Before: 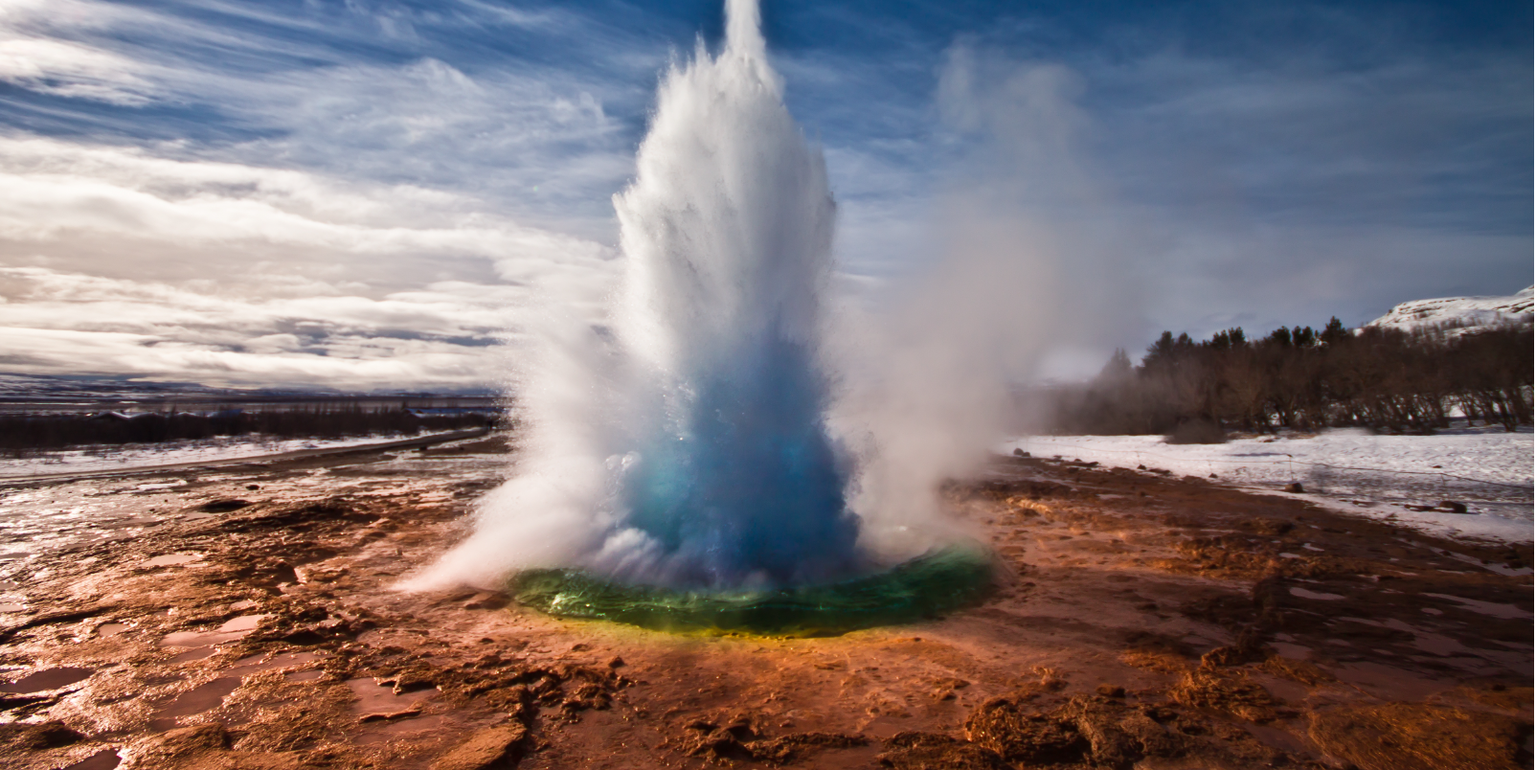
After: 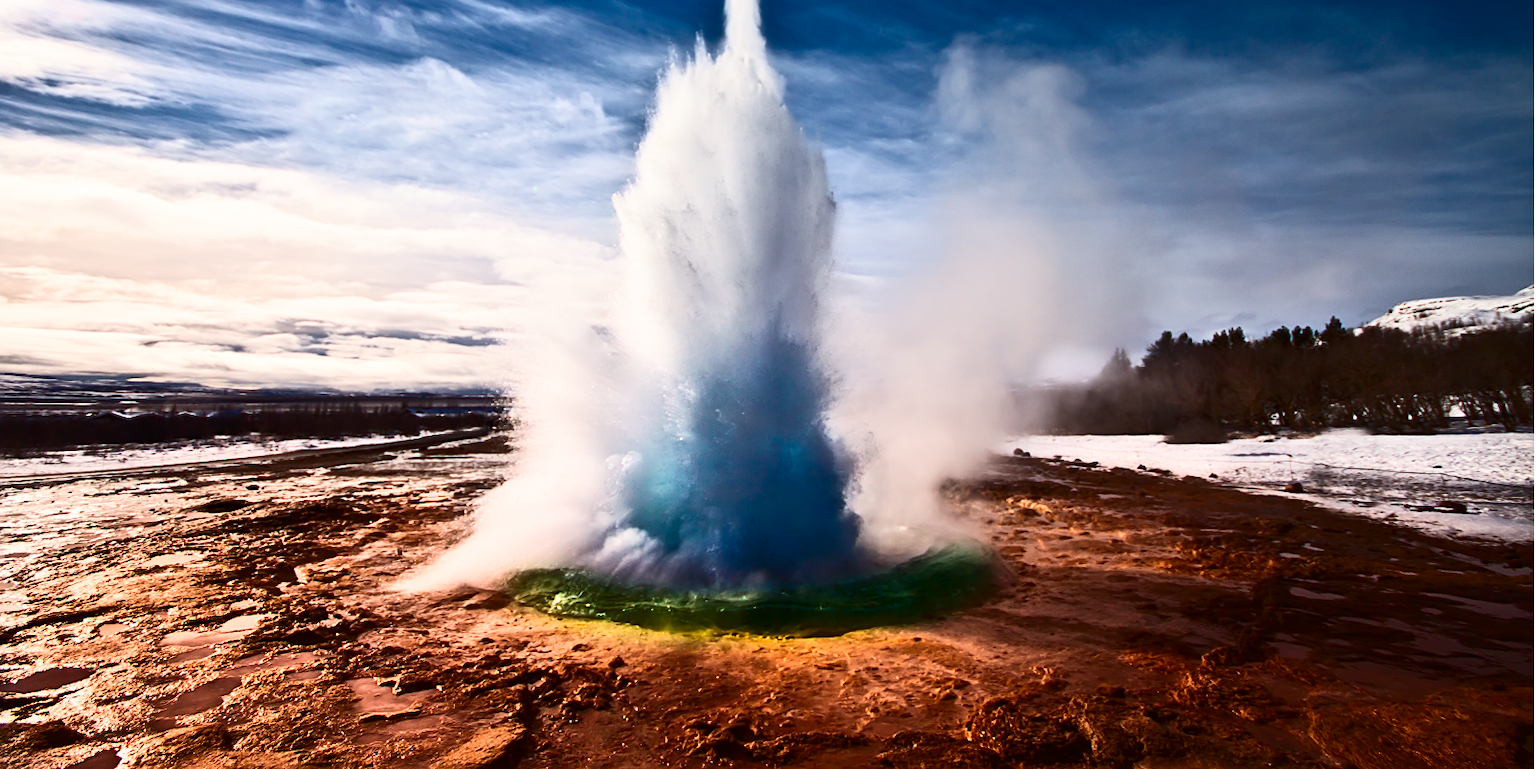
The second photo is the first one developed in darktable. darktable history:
contrast brightness saturation: contrast 0.4, brightness 0.1, saturation 0.21
sharpen: on, module defaults
